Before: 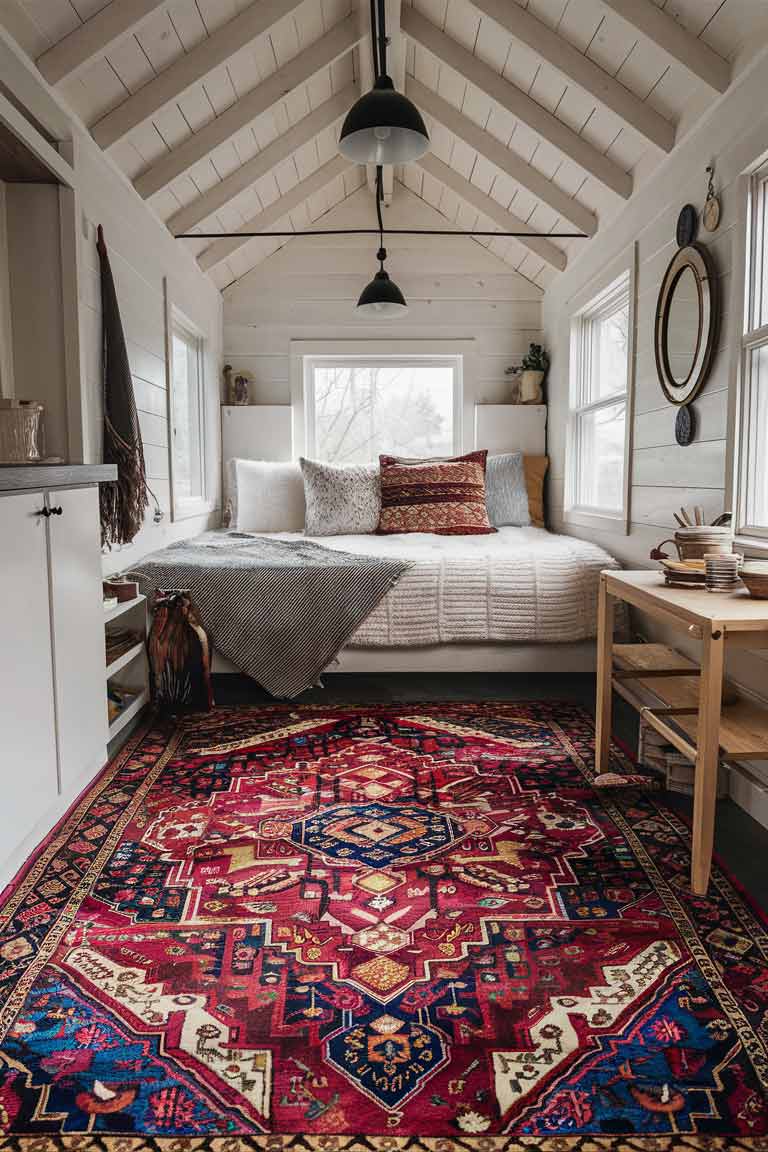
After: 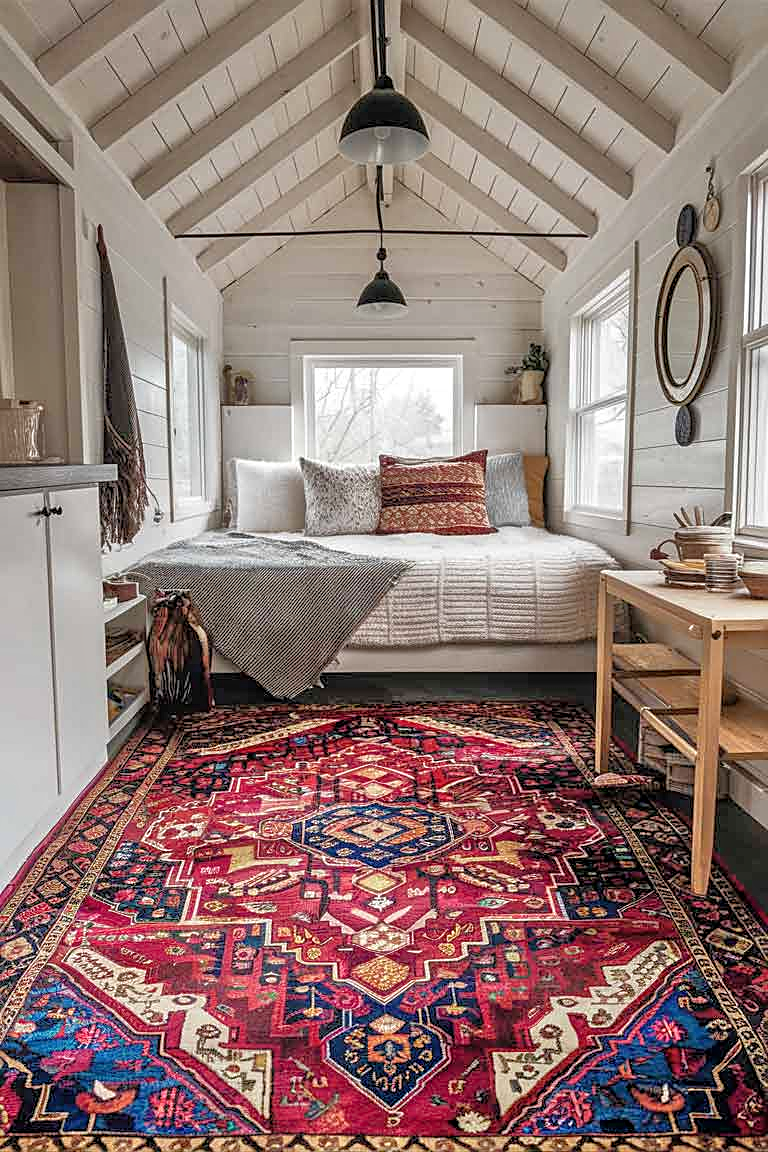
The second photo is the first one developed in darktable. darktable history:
local contrast: on, module defaults
tone equalizer: -7 EV 0.157 EV, -6 EV 0.6 EV, -5 EV 1.19 EV, -4 EV 1.36 EV, -3 EV 1.18 EV, -2 EV 0.6 EV, -1 EV 0.15 EV
sharpen: on, module defaults
